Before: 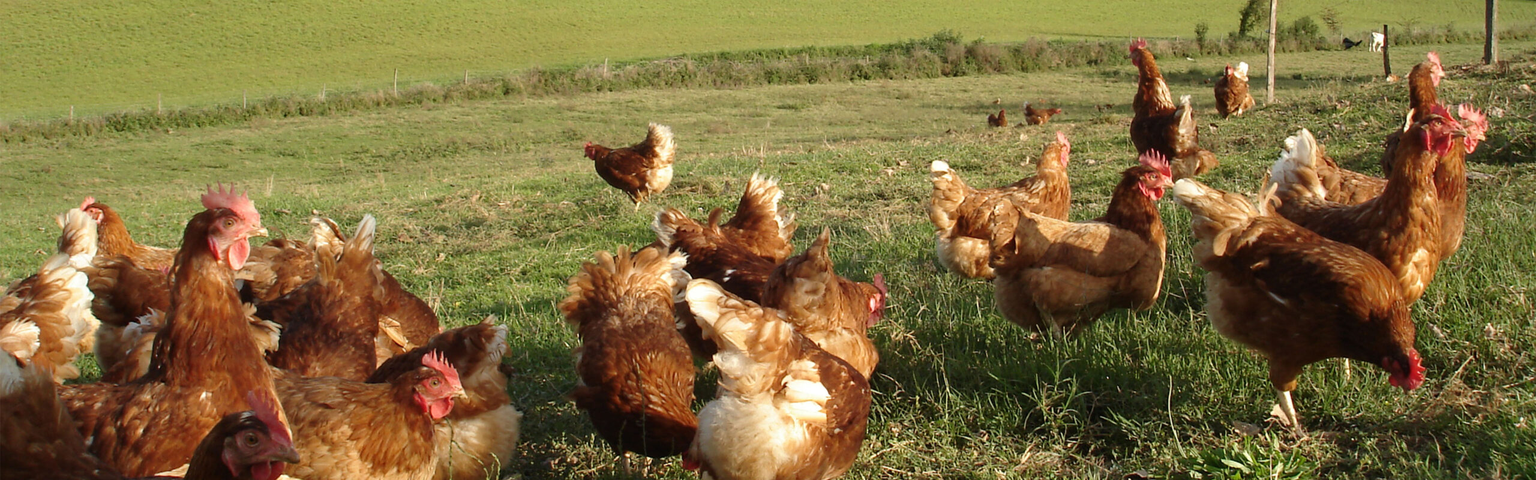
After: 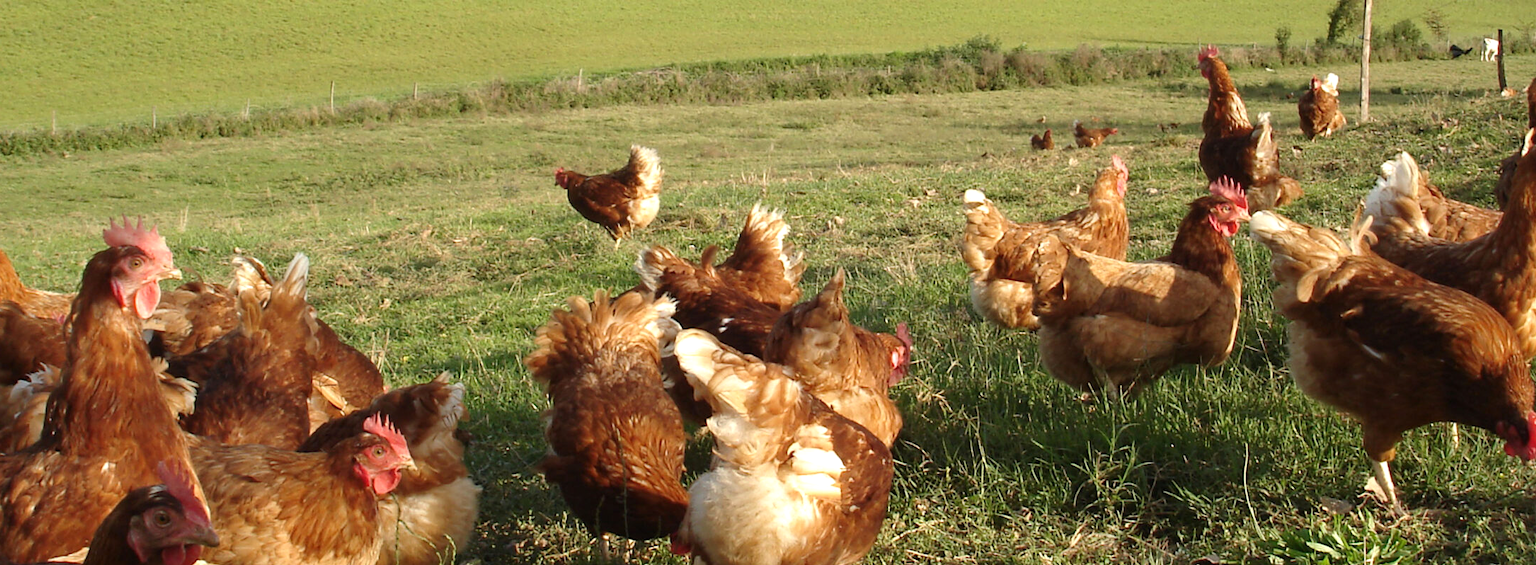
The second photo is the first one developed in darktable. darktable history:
crop: left 7.44%, right 7.786%
exposure: exposure 0.202 EV, compensate exposure bias true, compensate highlight preservation false
